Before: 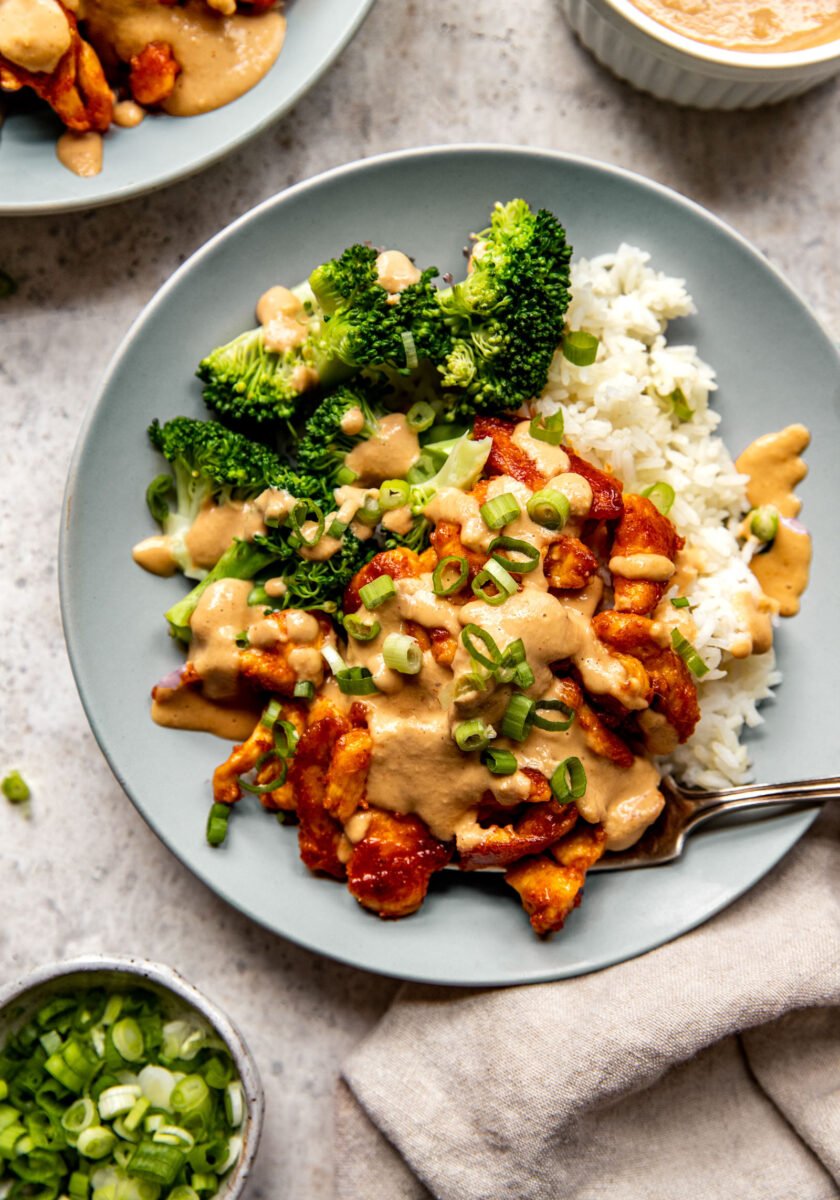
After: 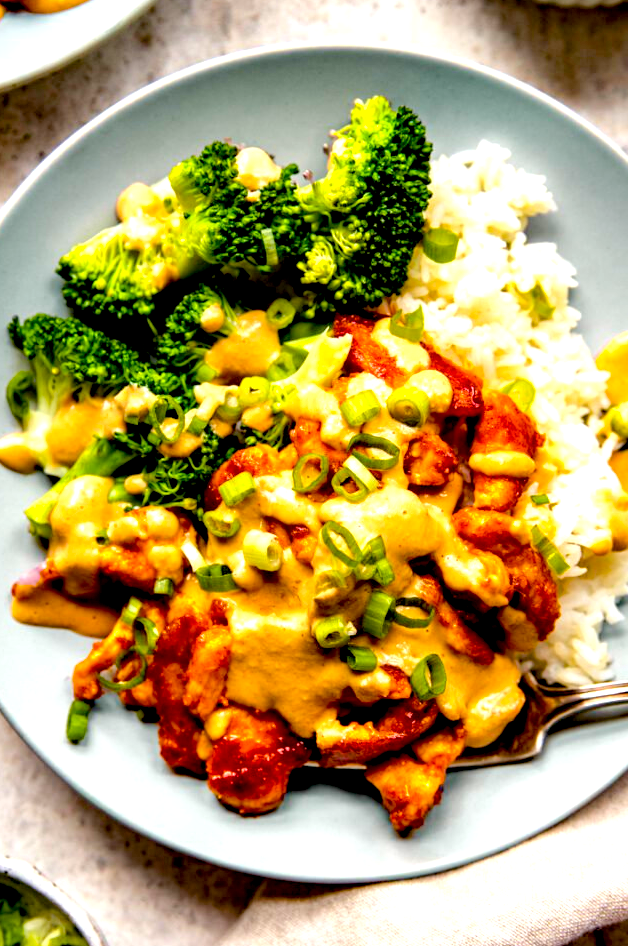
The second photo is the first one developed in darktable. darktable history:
crop: left 16.768%, top 8.653%, right 8.362%, bottom 12.485%
exposure: black level correction 0.012, exposure 0.7 EV, compensate exposure bias true, compensate highlight preservation false
color balance rgb: perceptual saturation grading › global saturation 25%, perceptual brilliance grading › mid-tones 10%, perceptual brilliance grading › shadows 15%, global vibrance 20%
